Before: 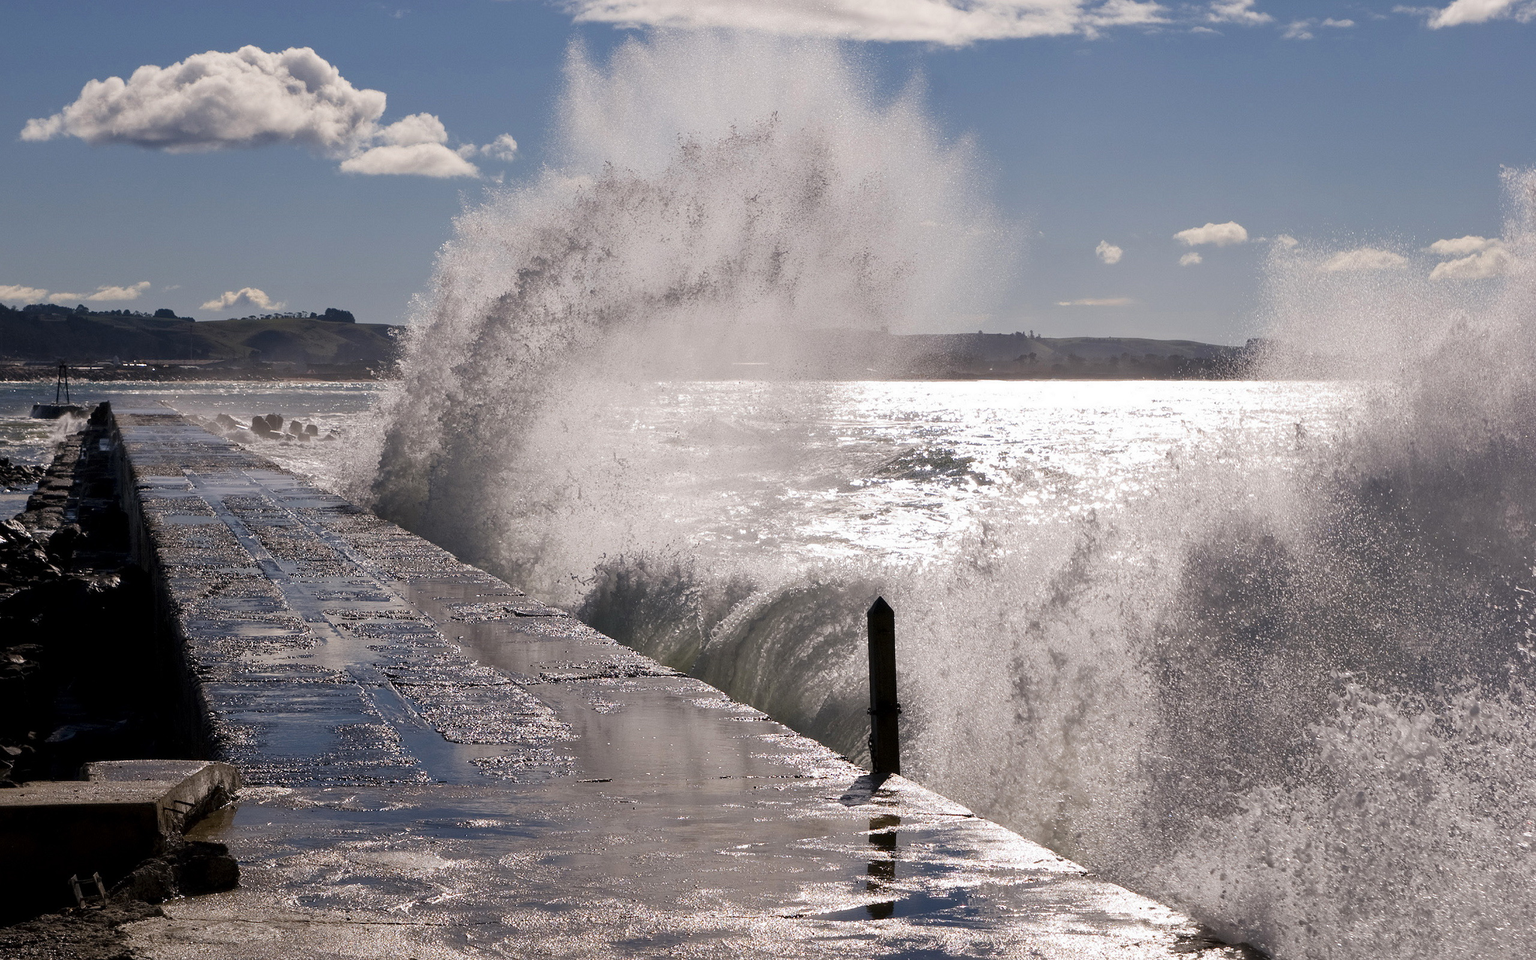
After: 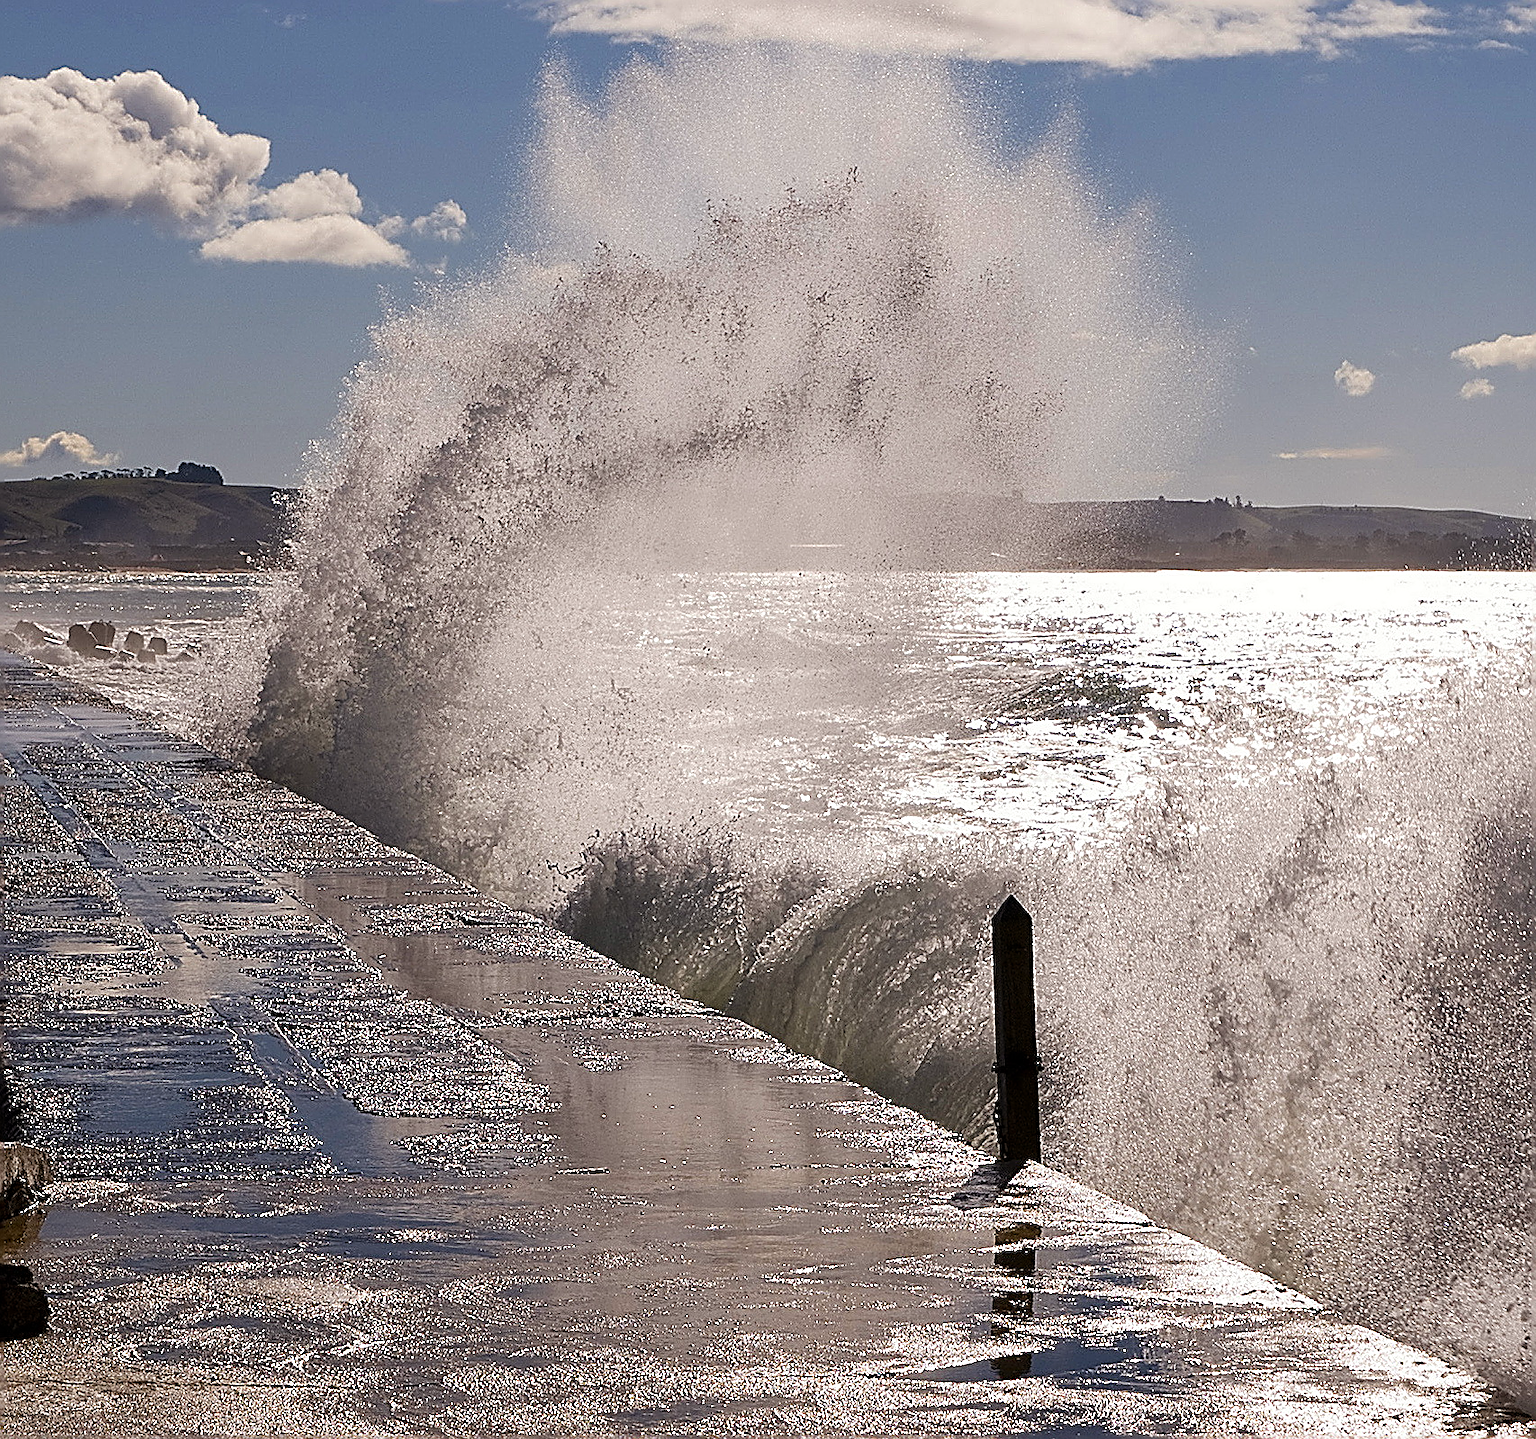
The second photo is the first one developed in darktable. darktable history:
crop and rotate: left 13.44%, right 19.893%
color balance rgb: power › chroma 0.672%, power › hue 60°, perceptual saturation grading › global saturation 19.792%
sharpen: amount 1.992
